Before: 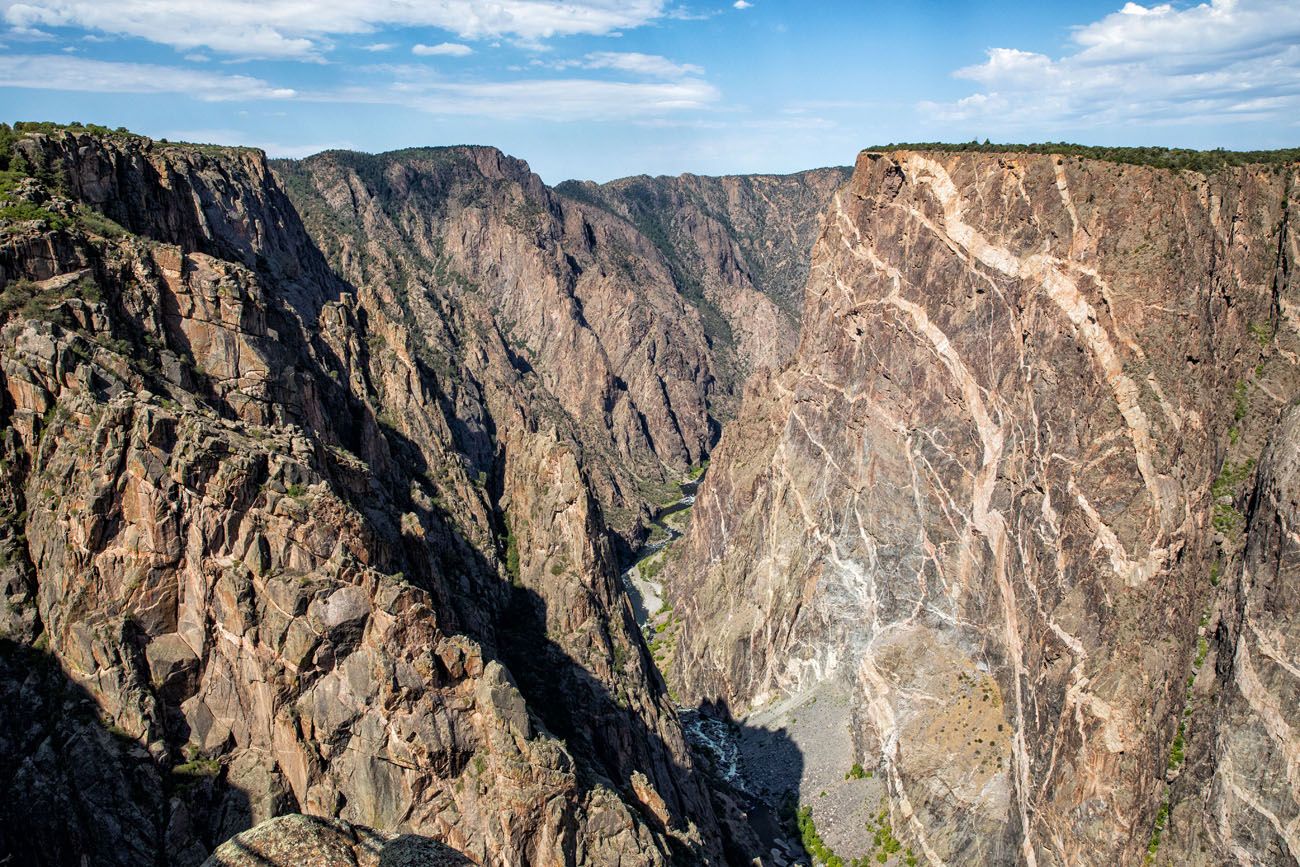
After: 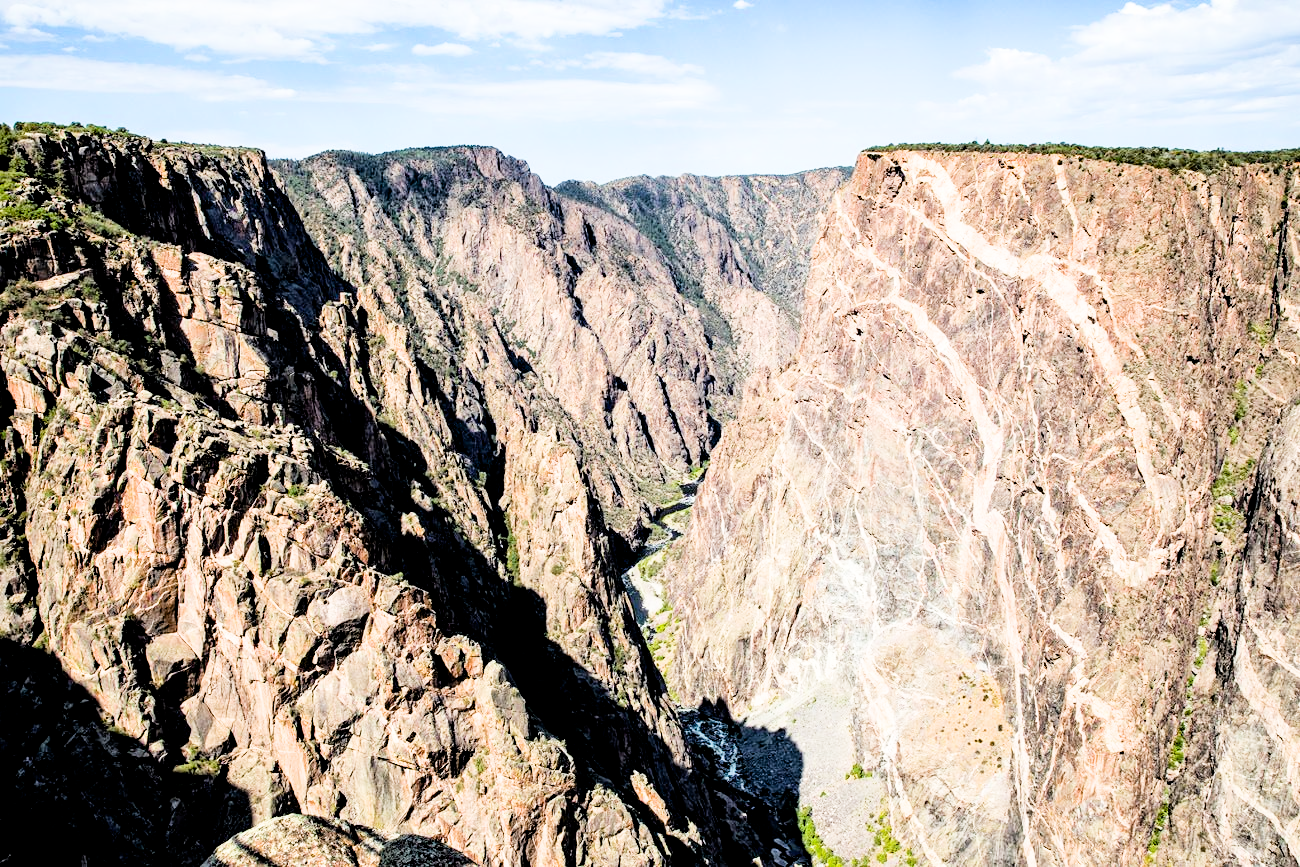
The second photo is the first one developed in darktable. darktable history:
exposure: black level correction 0.009, exposure 1.422 EV, compensate exposure bias true, compensate highlight preservation false
filmic rgb: black relative exposure -5.03 EV, white relative exposure 3.95 EV, threshold 5.99 EV, hardness 2.9, contrast 1.404, highlights saturation mix -29.56%, enable highlight reconstruction true
